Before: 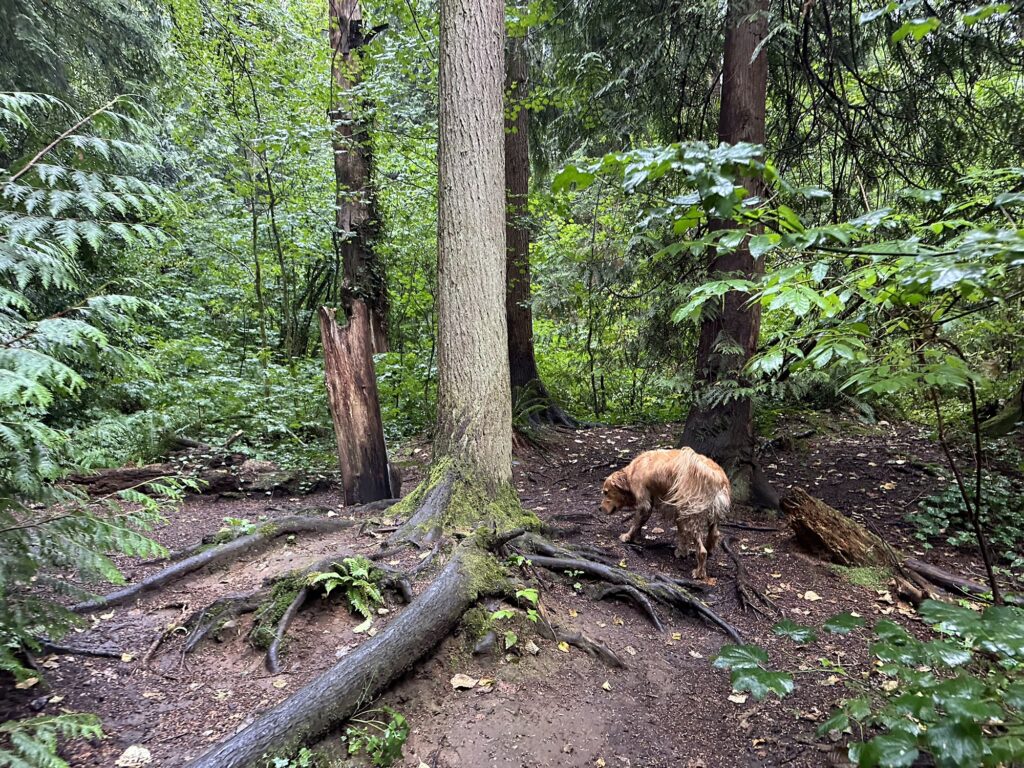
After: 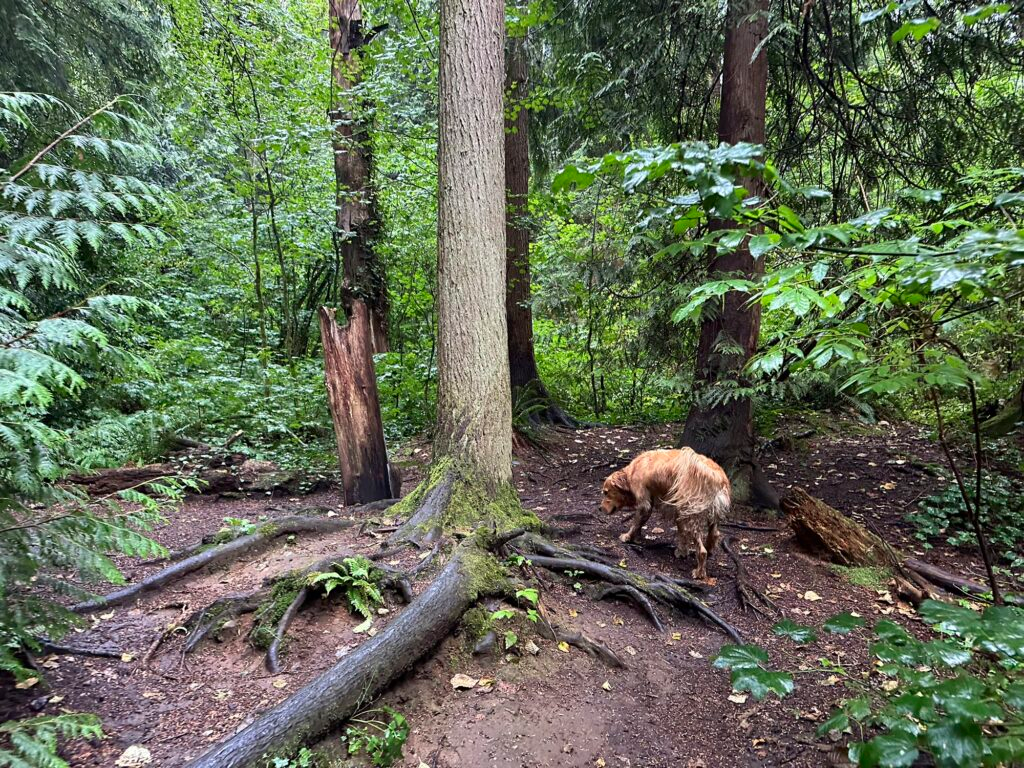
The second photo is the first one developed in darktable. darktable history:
color balance: input saturation 80.07%
contrast brightness saturation: brightness -0.02, saturation 0.35
